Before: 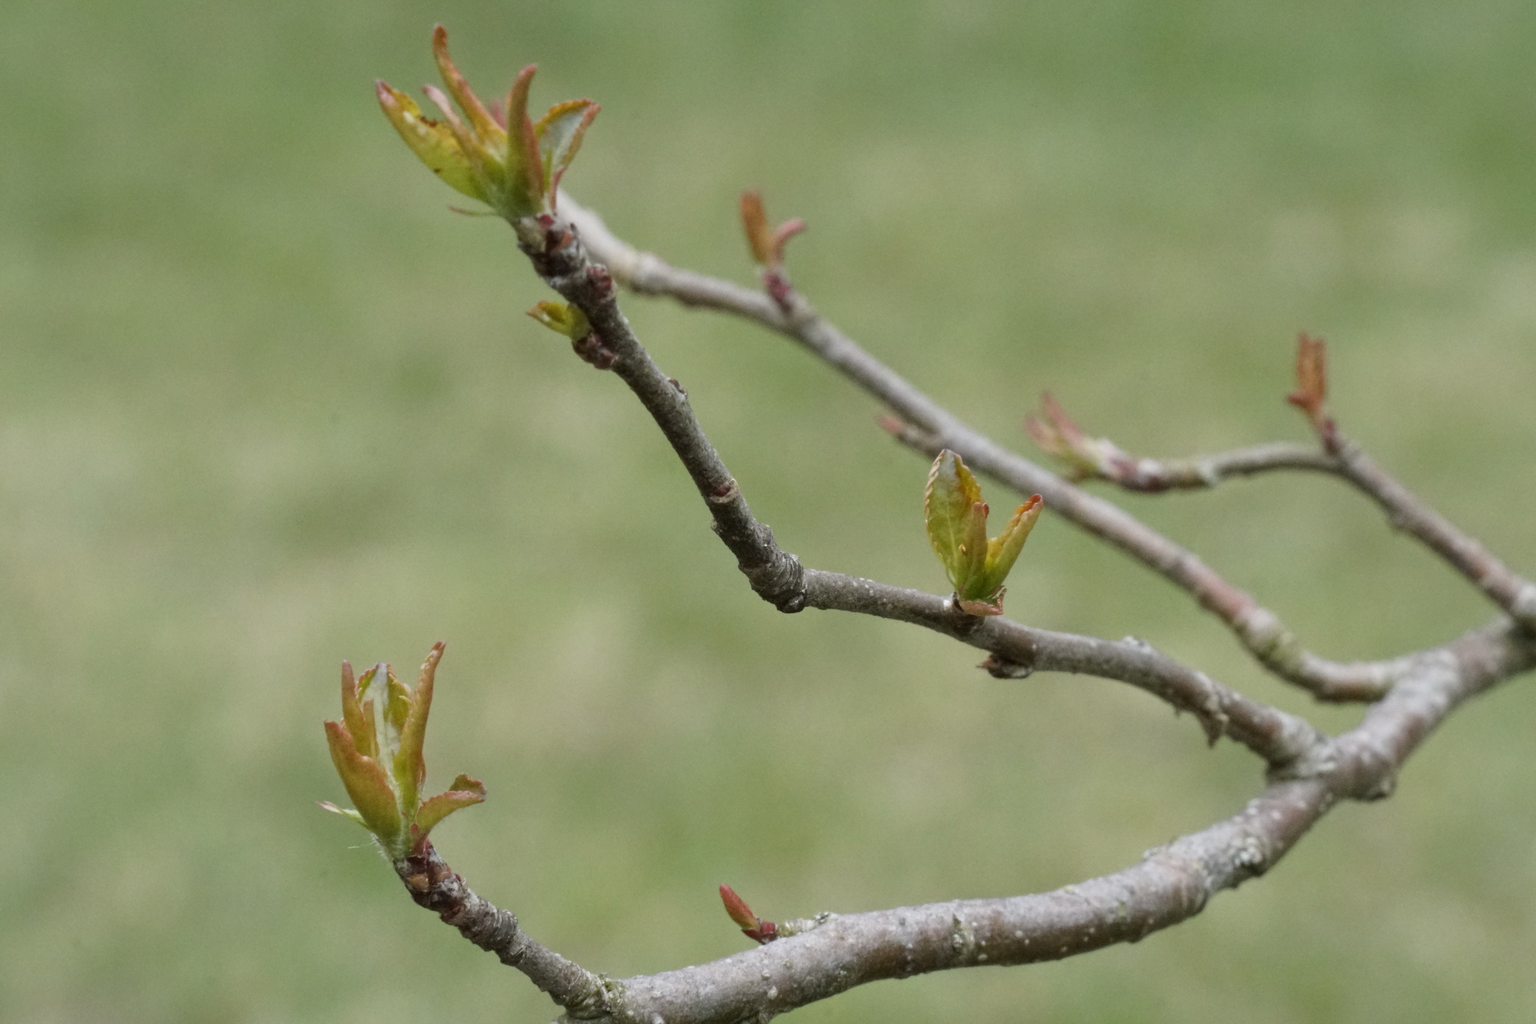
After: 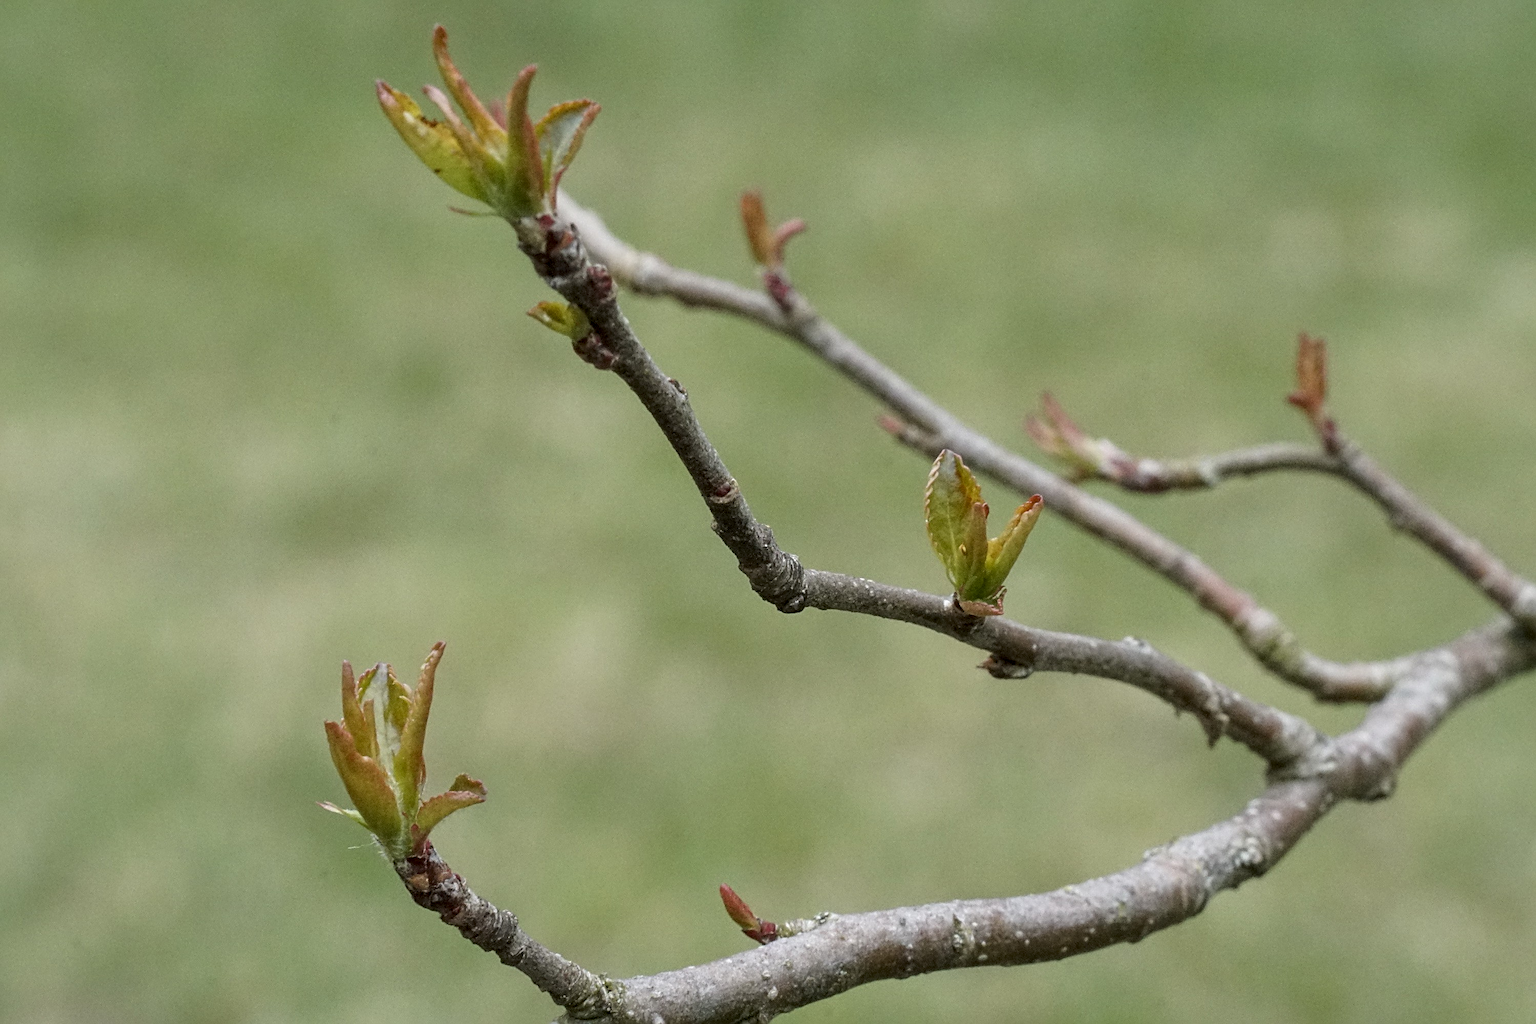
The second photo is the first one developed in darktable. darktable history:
local contrast: on, module defaults
sharpen: radius 2.573, amount 0.694
